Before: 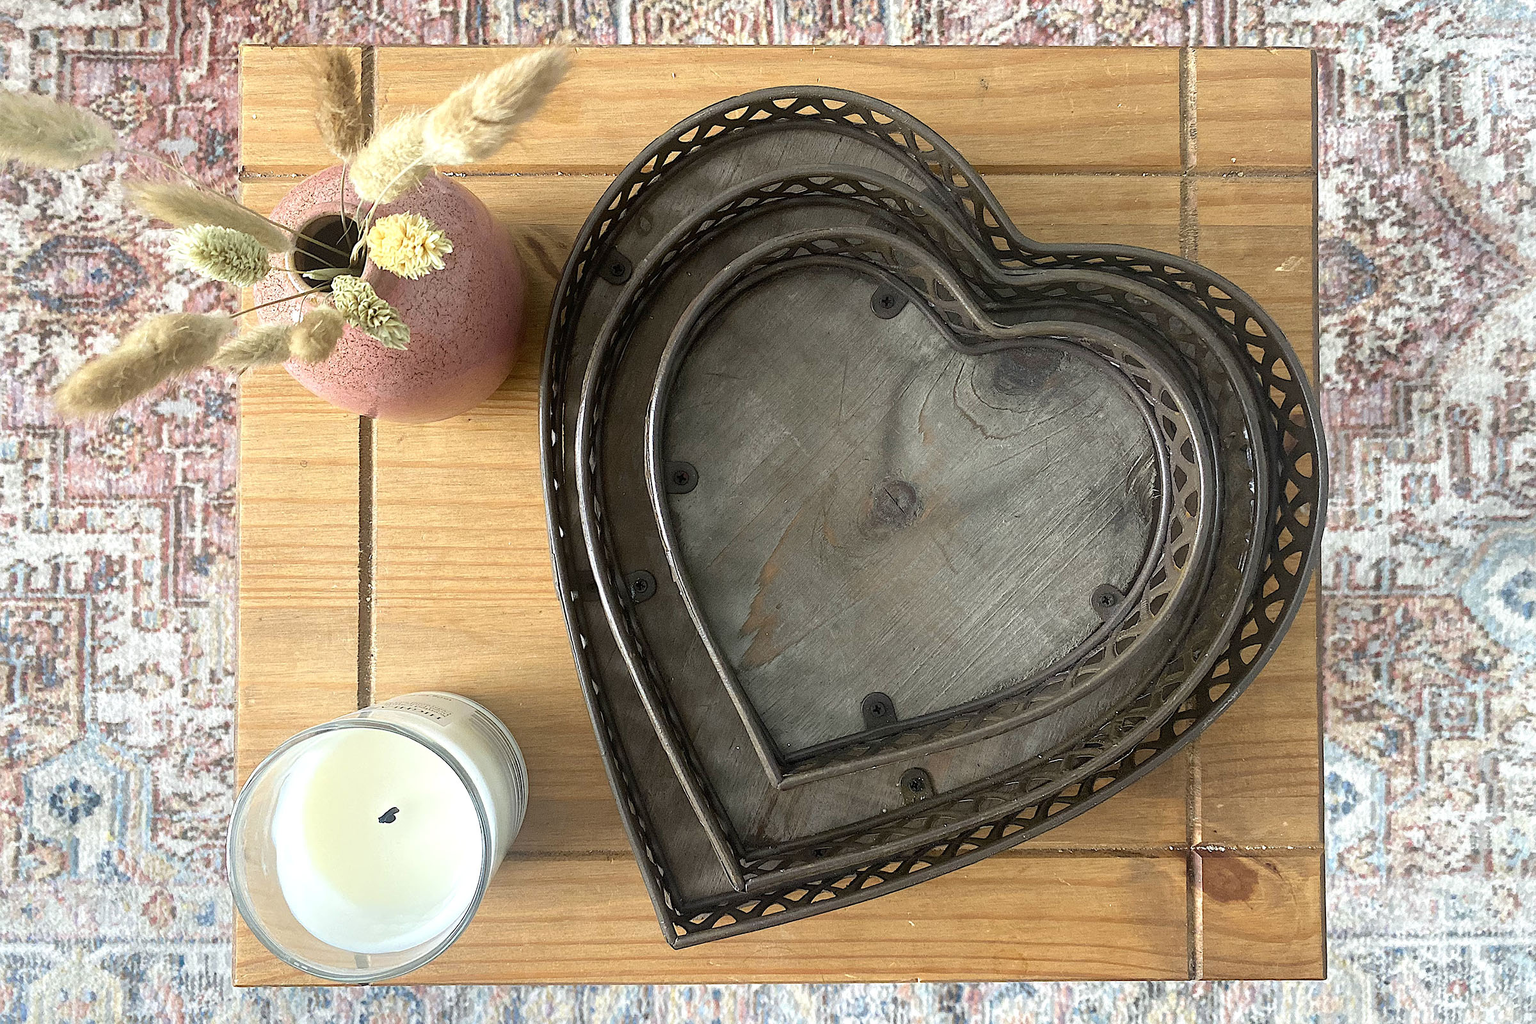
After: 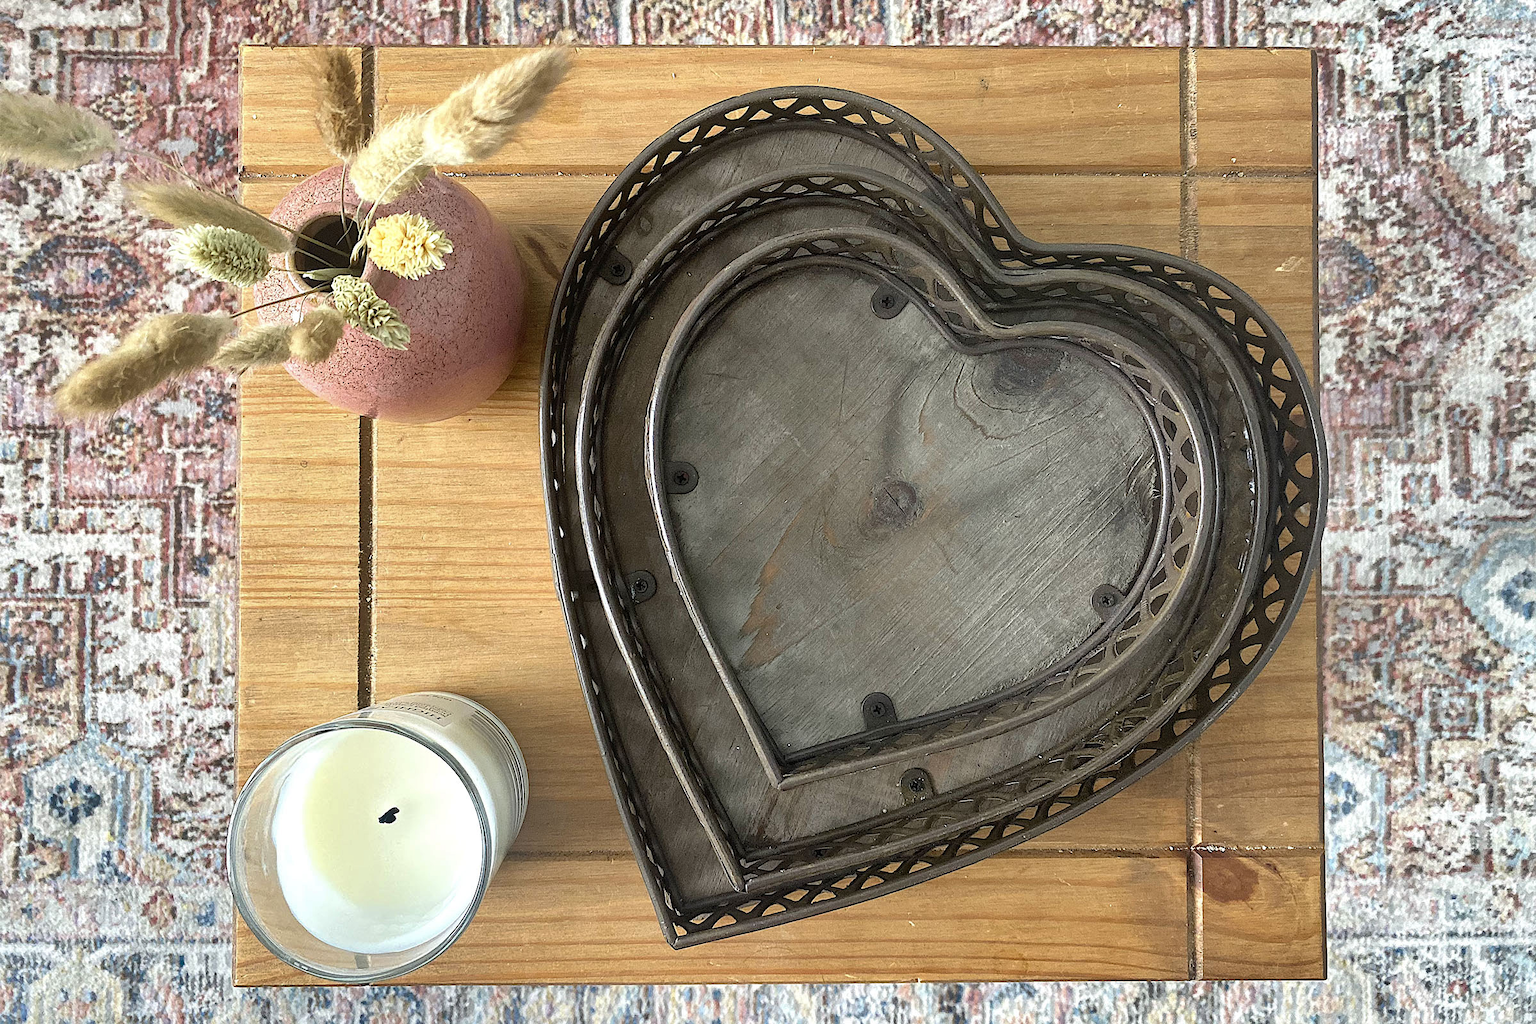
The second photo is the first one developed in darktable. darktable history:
shadows and highlights: shadows 61.22, soften with gaussian
